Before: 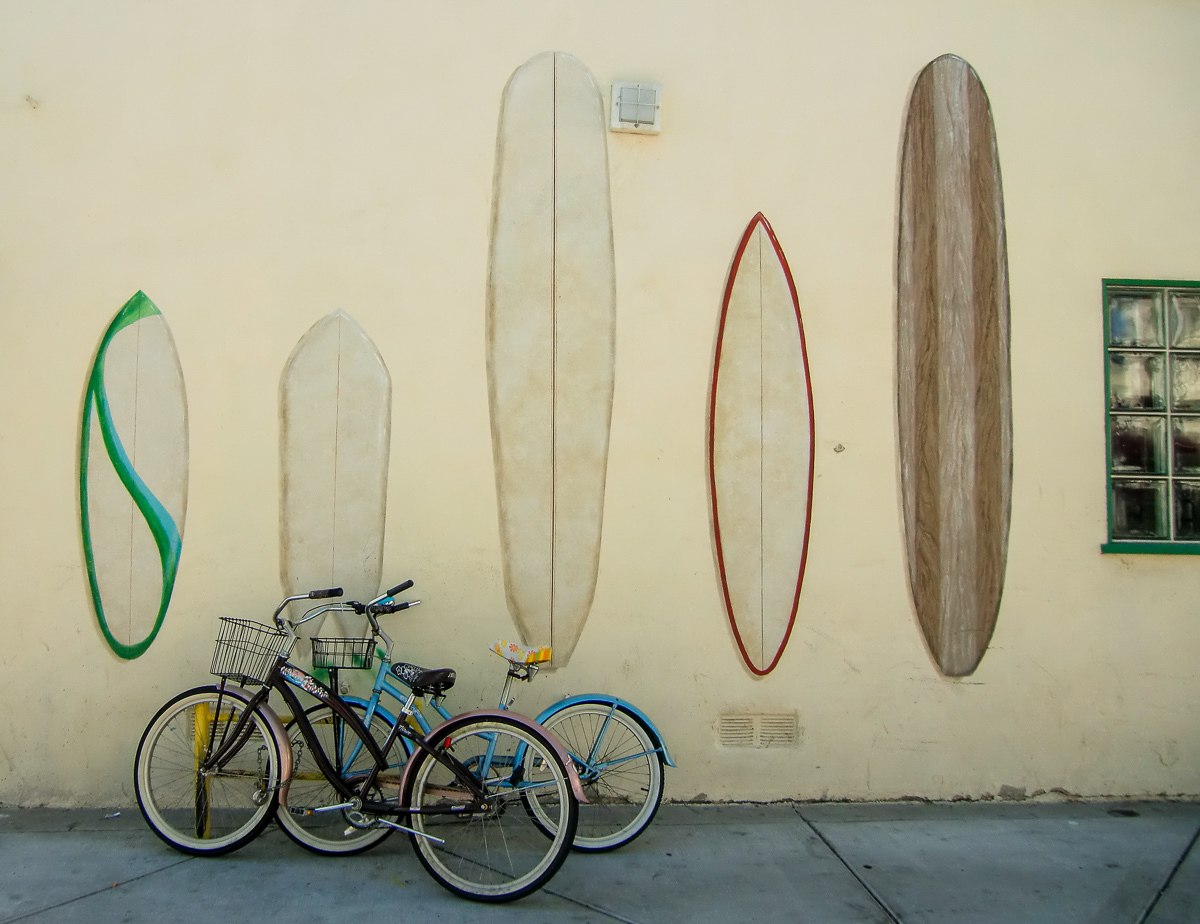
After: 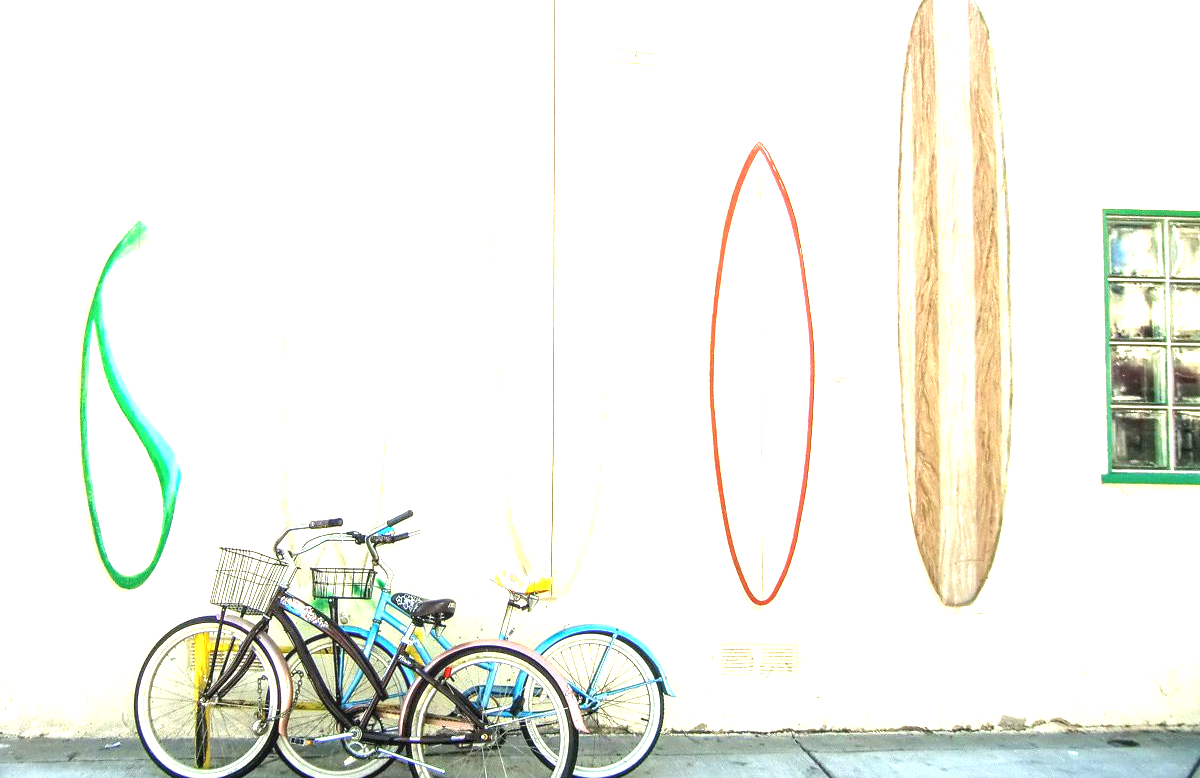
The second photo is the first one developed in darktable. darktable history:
crop: top 7.626%, bottom 8.098%
exposure: exposure 2.271 EV, compensate highlight preservation false
local contrast: on, module defaults
